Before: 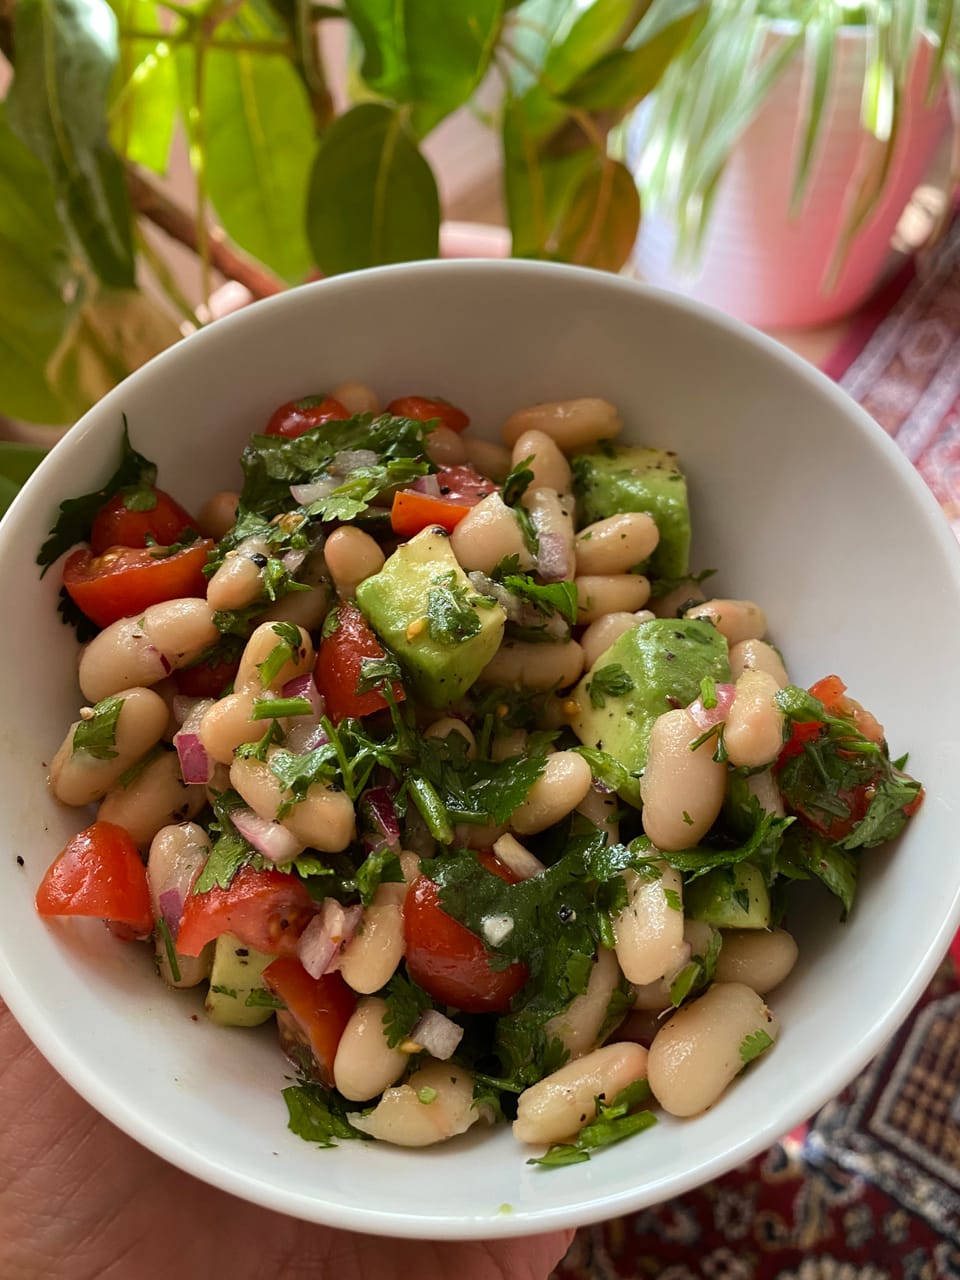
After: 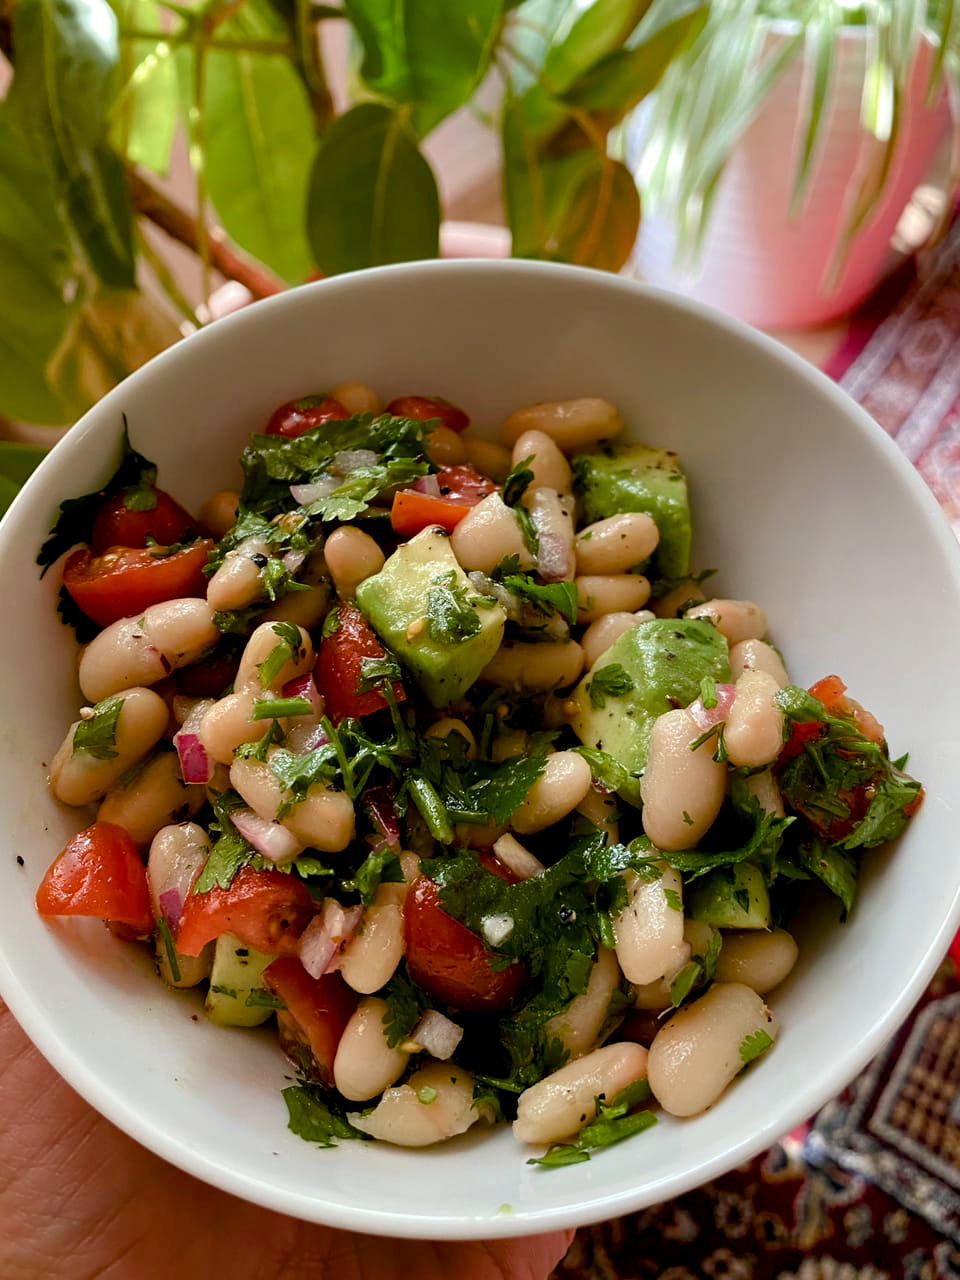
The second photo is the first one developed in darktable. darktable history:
exposure: black level correction 0.009, exposure 0.015 EV, compensate highlight preservation false
color balance rgb: perceptual saturation grading › global saturation 20%, perceptual saturation grading › highlights -49.191%, perceptual saturation grading › shadows 26.076%, global vibrance 9.449%
